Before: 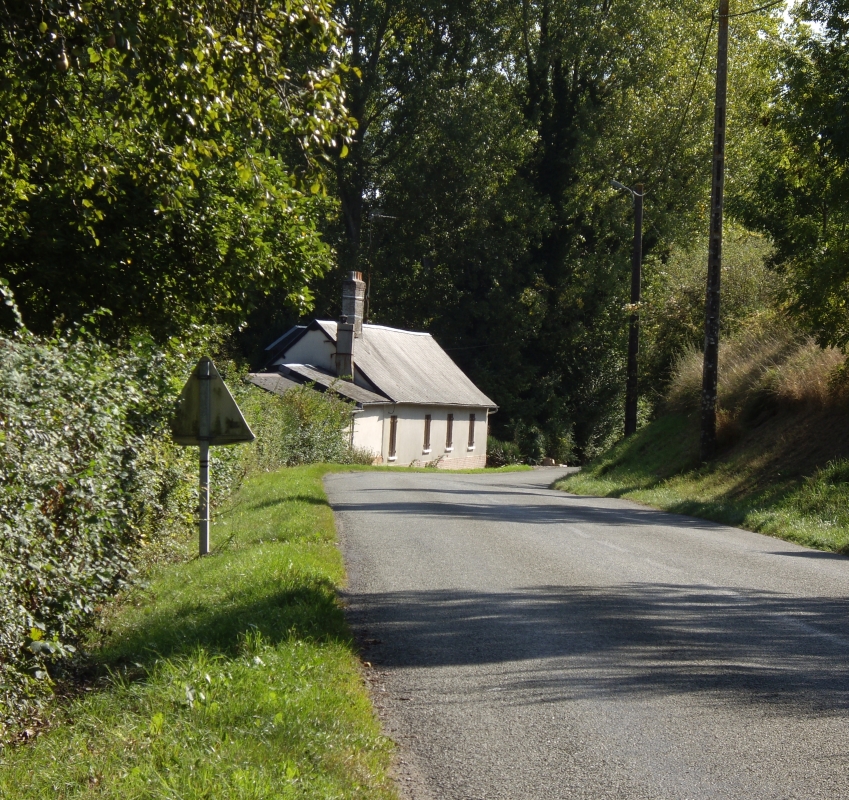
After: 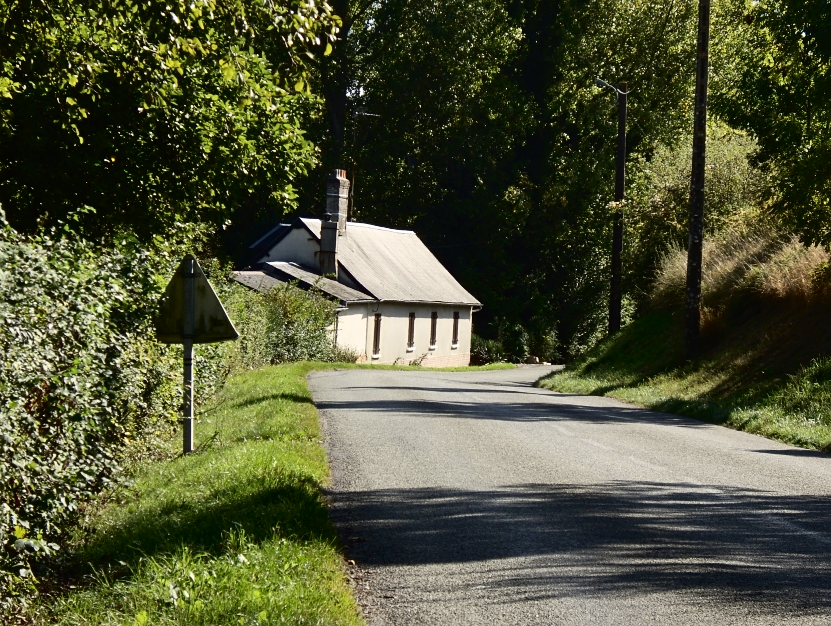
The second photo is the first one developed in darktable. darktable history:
color correction: highlights b* 2.94
shadows and highlights: shadows 43.6, white point adjustment -1.32, soften with gaussian
crop and rotate: left 1.912%, top 12.819%, right 0.193%, bottom 8.921%
sharpen: amount 0.216
tone curve: curves: ch0 [(0, 0) (0.003, 0.002) (0.011, 0.006) (0.025, 0.014) (0.044, 0.02) (0.069, 0.027) (0.1, 0.036) (0.136, 0.05) (0.177, 0.081) (0.224, 0.118) (0.277, 0.183) (0.335, 0.262) (0.399, 0.351) (0.468, 0.456) (0.543, 0.571) (0.623, 0.692) (0.709, 0.795) (0.801, 0.88) (0.898, 0.948) (1, 1)], color space Lab, independent channels, preserve colors none
